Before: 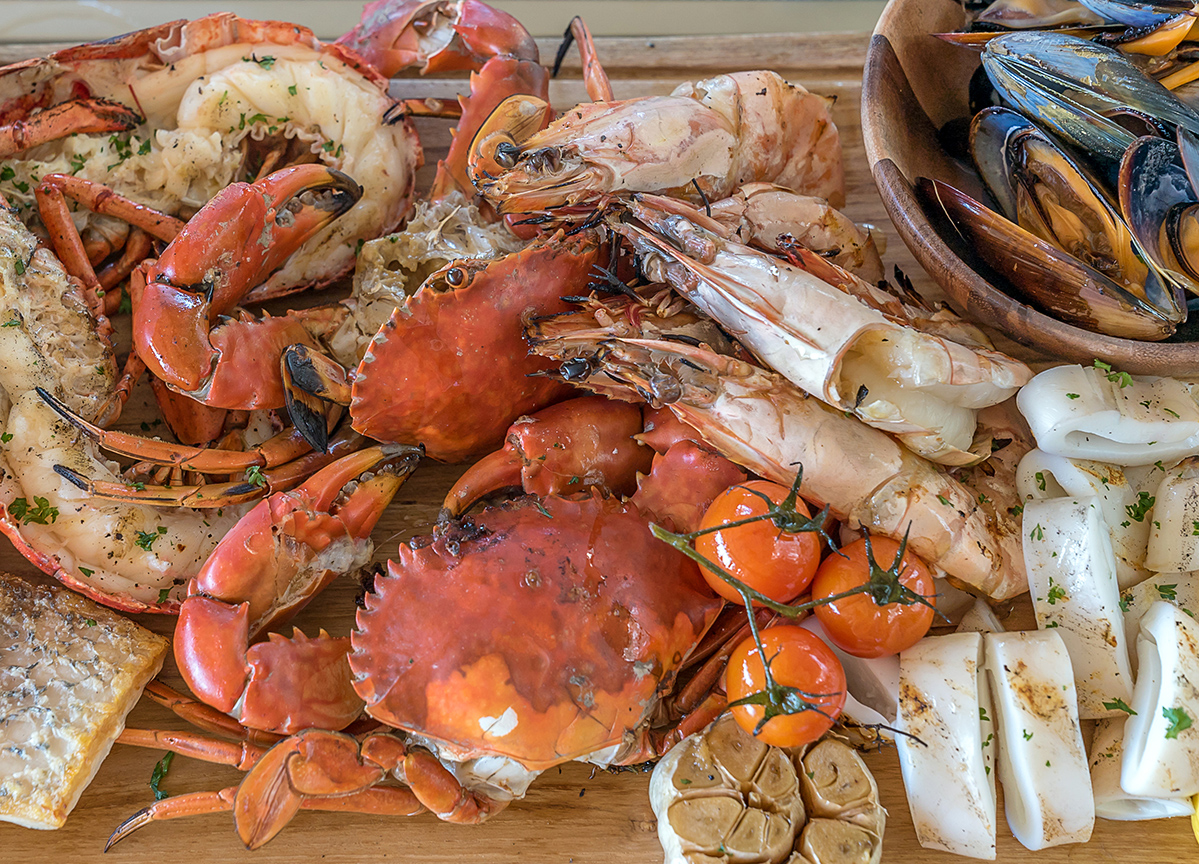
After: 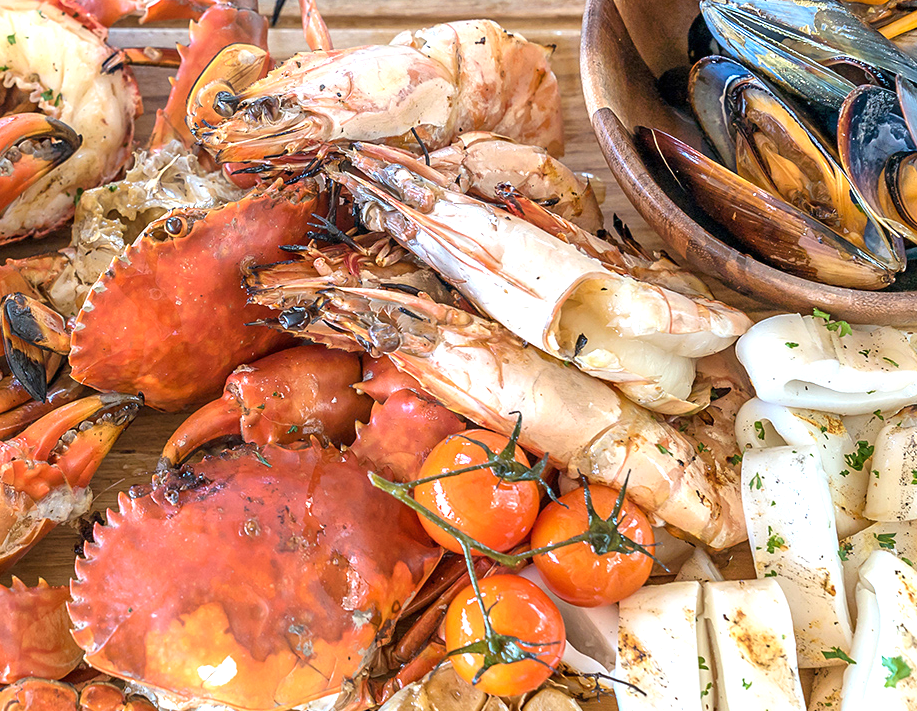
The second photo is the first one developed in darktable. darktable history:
crop: left 23.503%, top 5.919%, bottom 11.771%
exposure: black level correction 0, exposure 0.896 EV, compensate highlight preservation false
